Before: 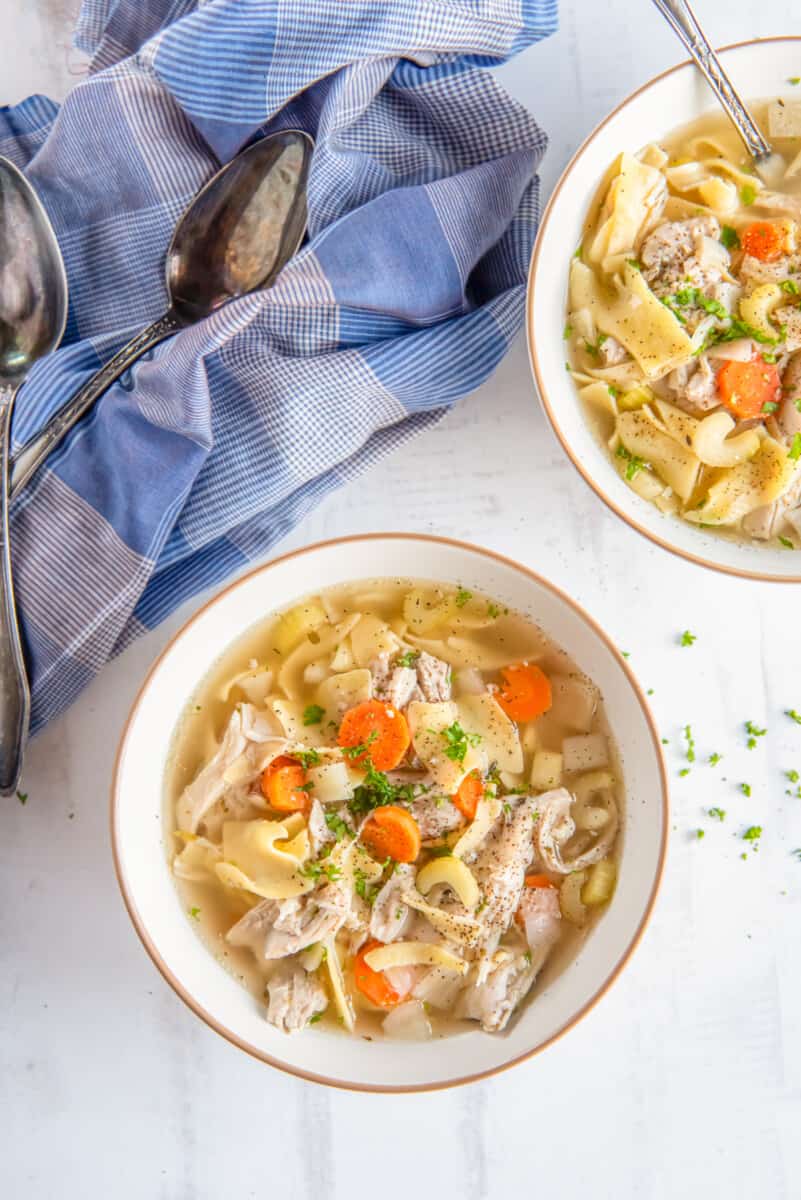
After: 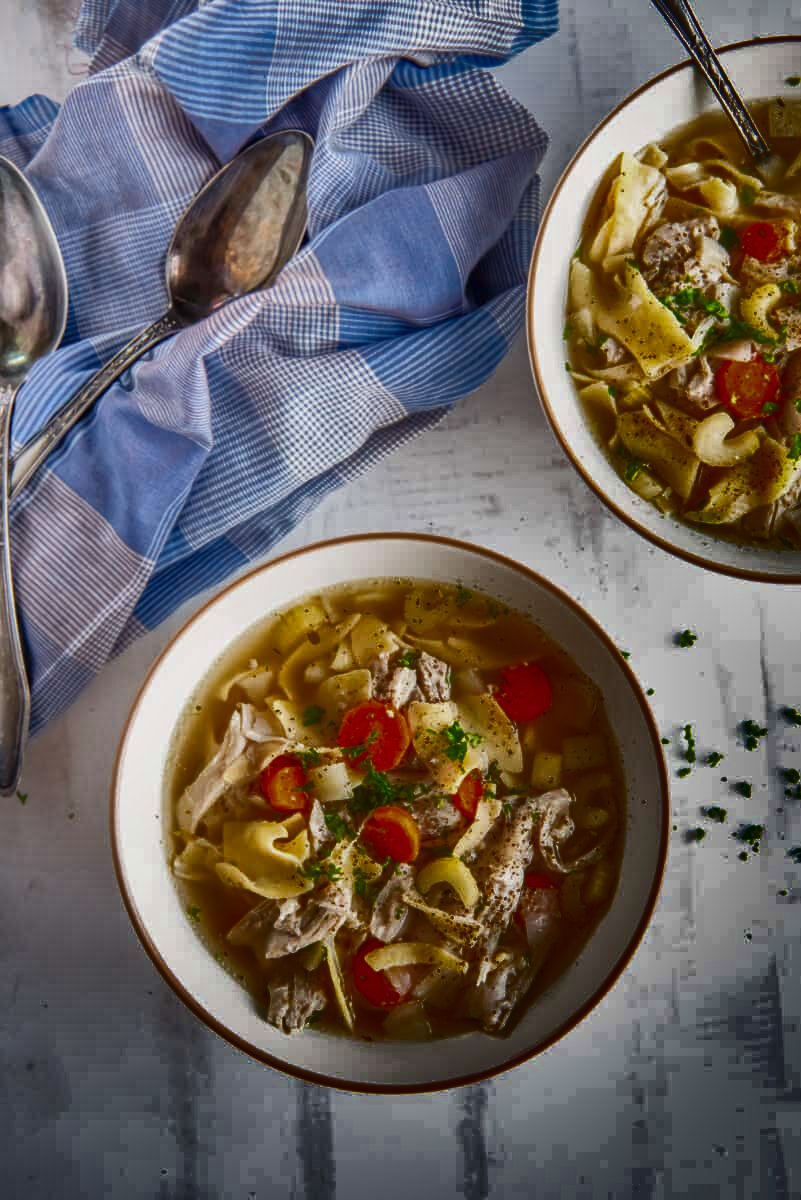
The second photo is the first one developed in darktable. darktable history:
shadows and highlights: radius 124.08, shadows 99.84, white point adjustment -3.01, highlights -98.91, soften with gaussian
